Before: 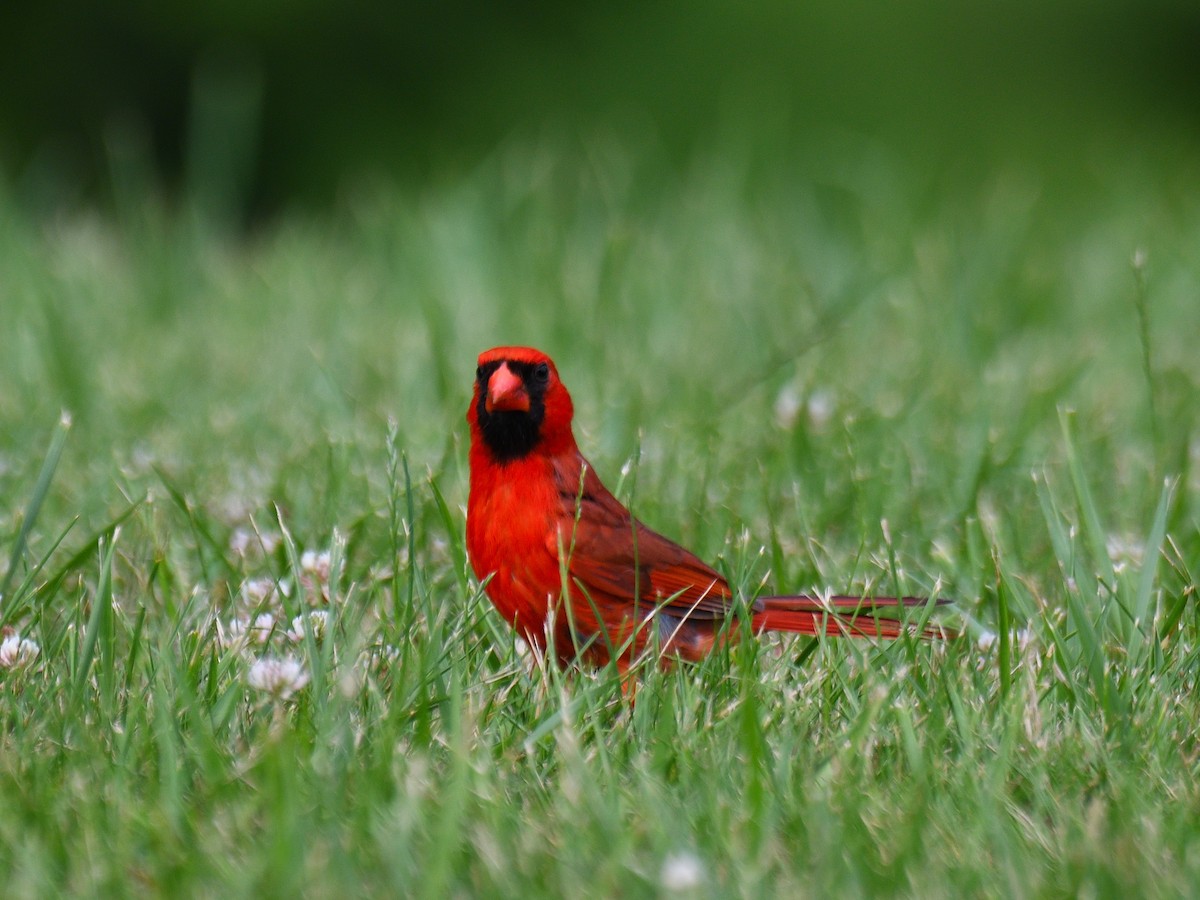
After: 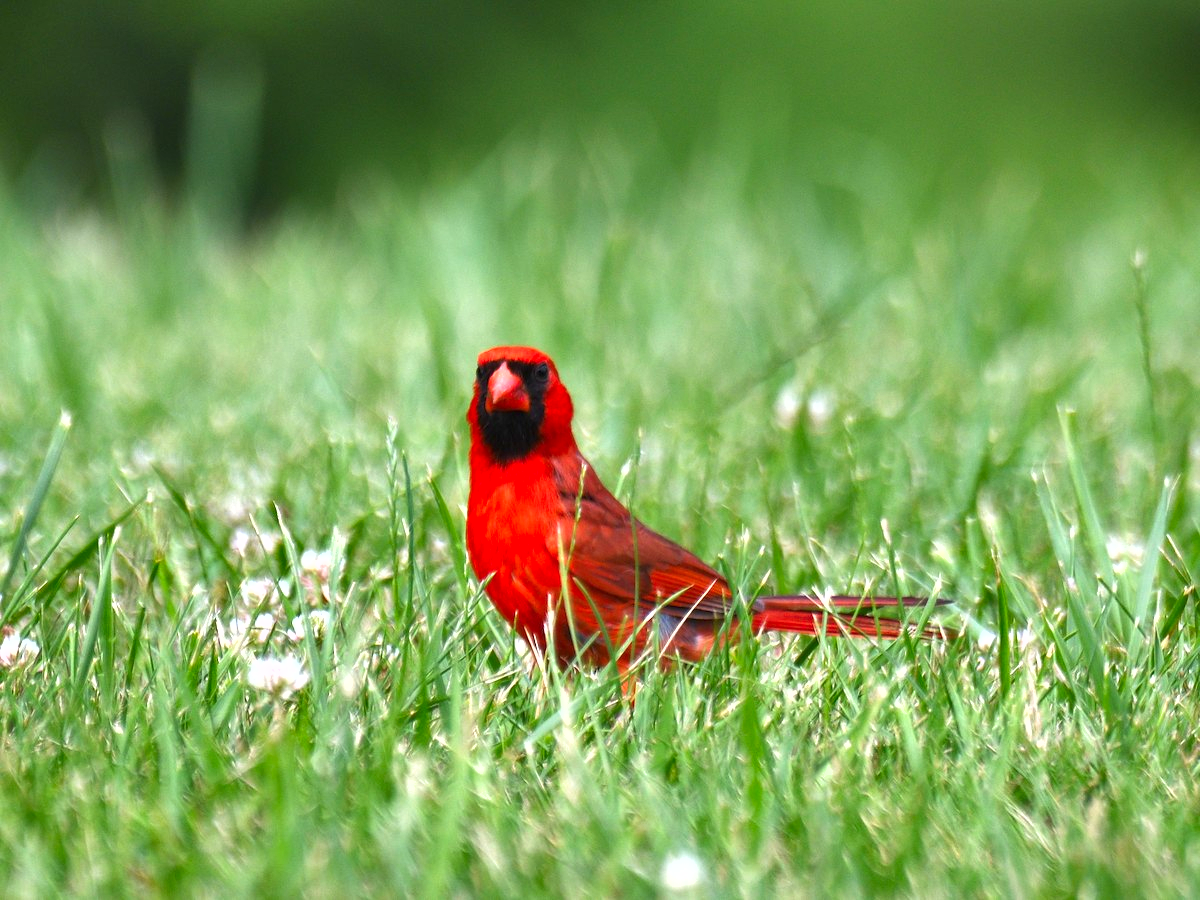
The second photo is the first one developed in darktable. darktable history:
exposure: black level correction 0, exposure 1.2 EV, compensate exposure bias true, compensate highlight preservation false
shadows and highlights: low approximation 0.01, soften with gaussian
